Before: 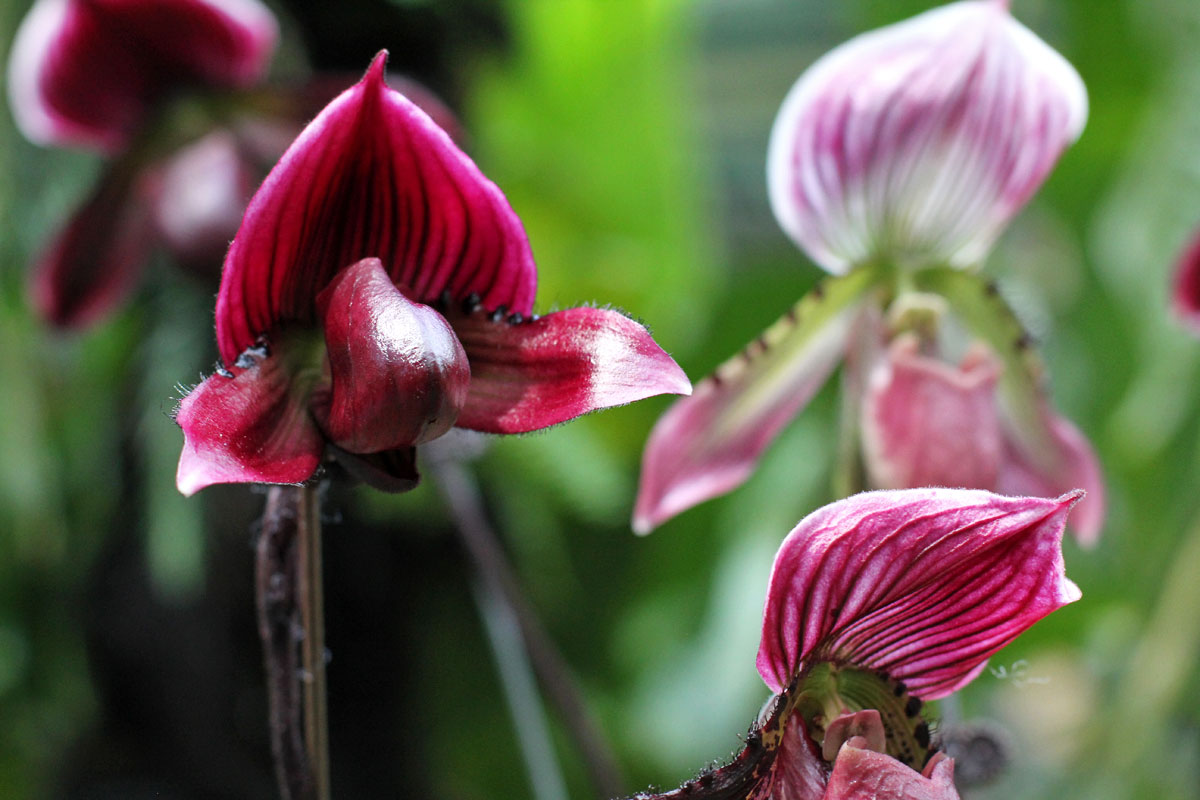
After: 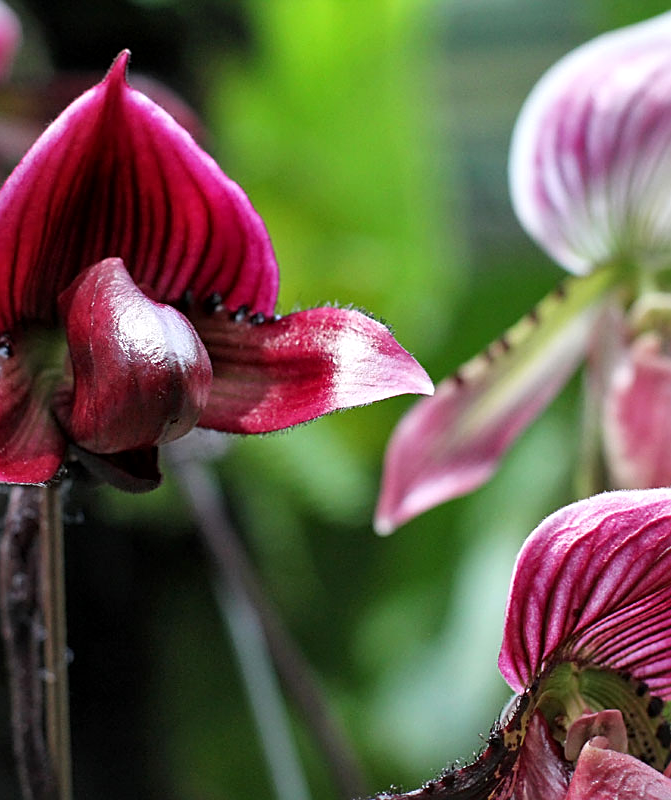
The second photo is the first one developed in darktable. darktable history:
crop: left 21.577%, right 22.489%
local contrast: mode bilateral grid, contrast 20, coarseness 49, detail 119%, midtone range 0.2
sharpen: on, module defaults
